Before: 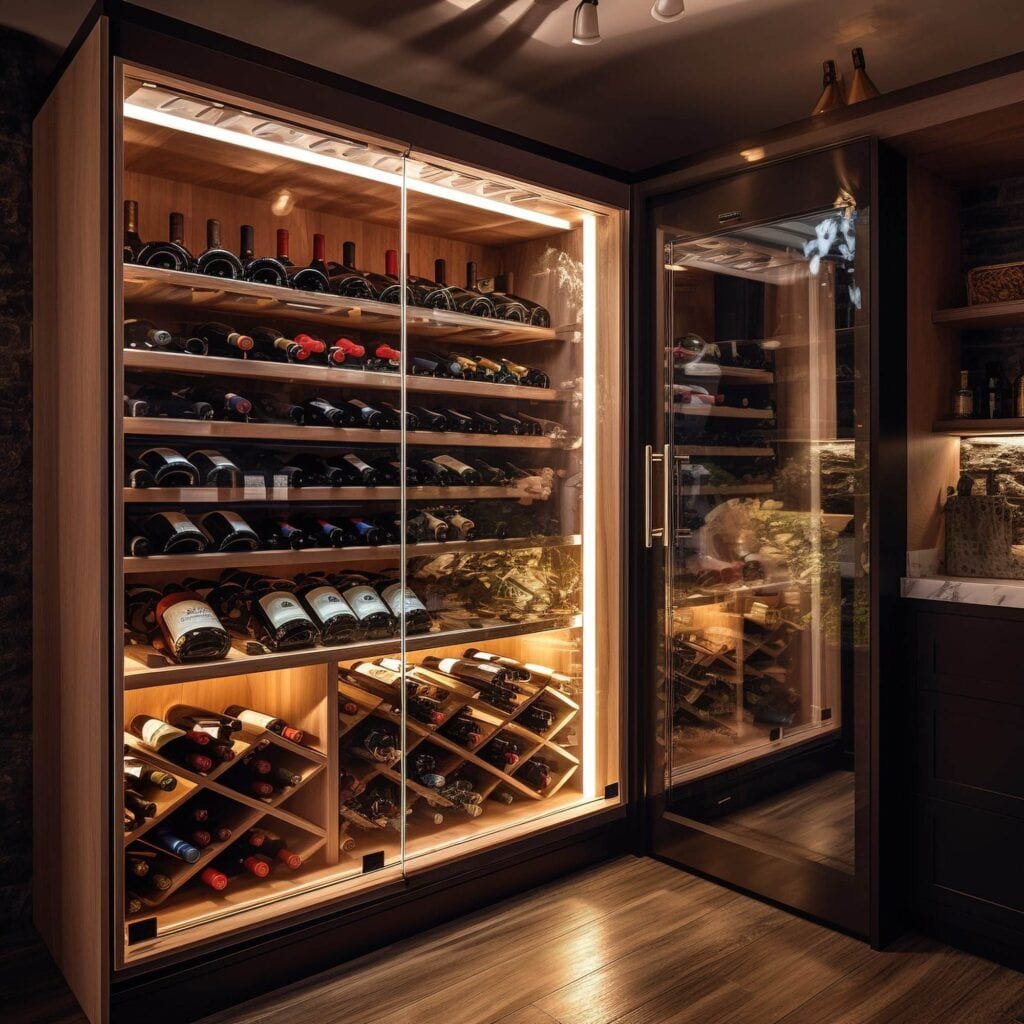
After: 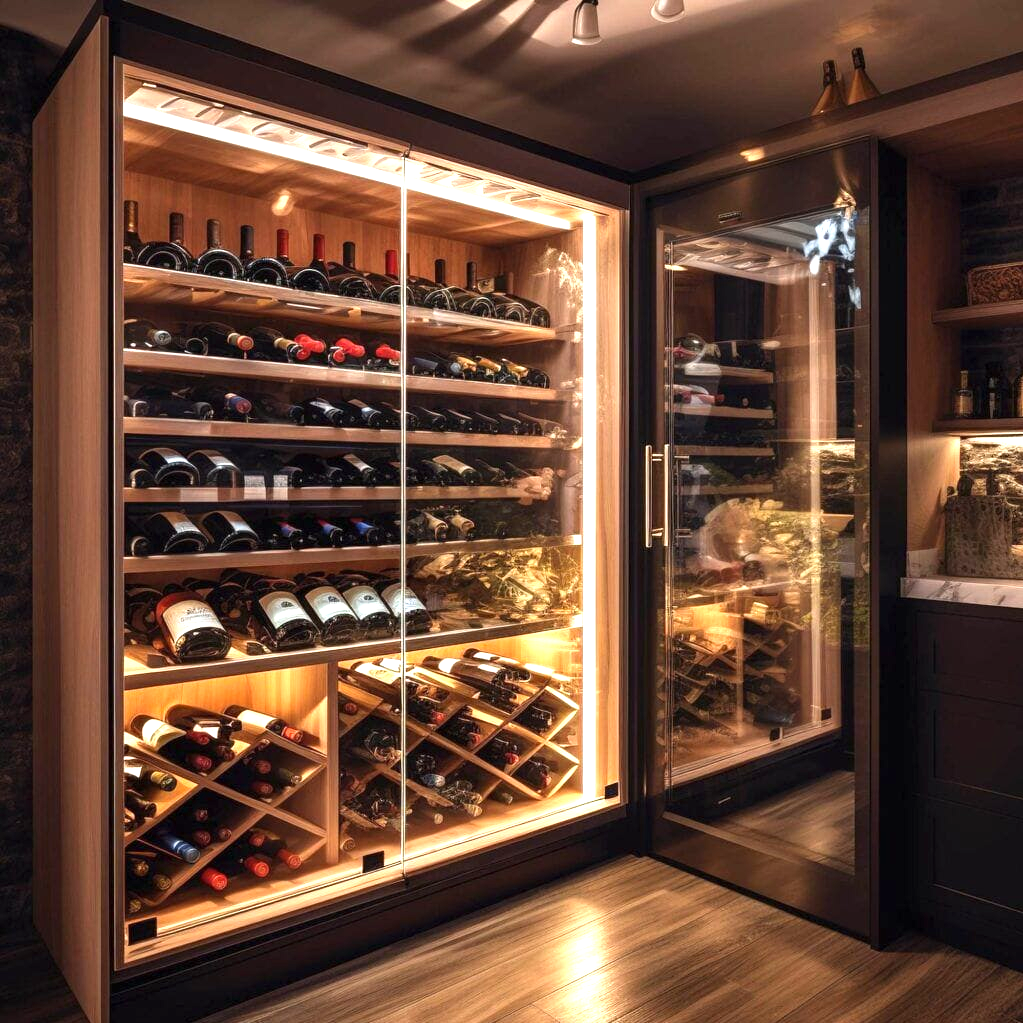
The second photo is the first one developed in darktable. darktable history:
tone equalizer: on, module defaults
exposure: exposure 0.95 EV, compensate highlight preservation false
